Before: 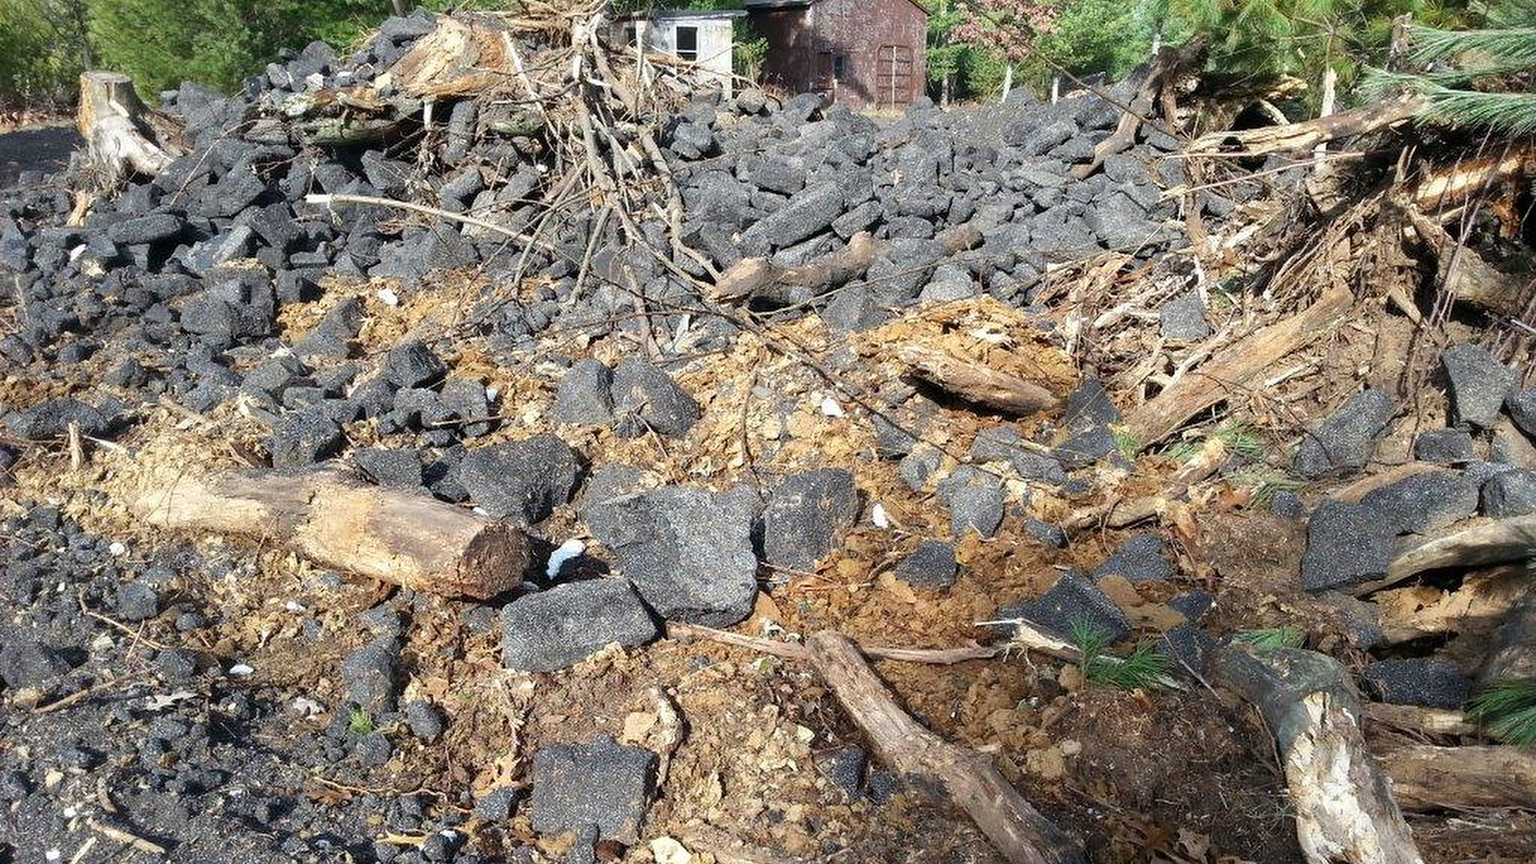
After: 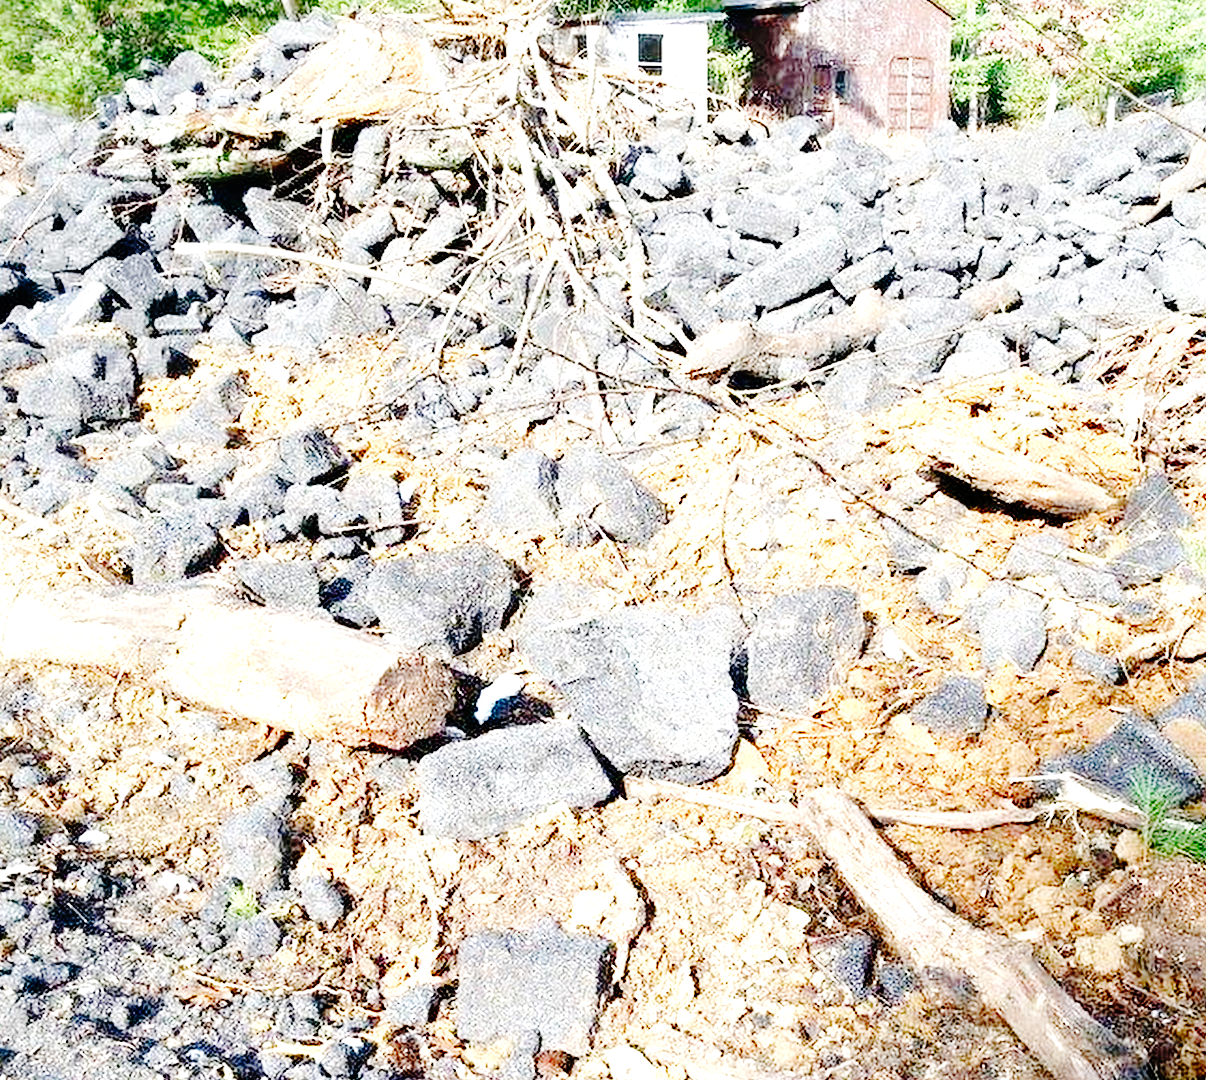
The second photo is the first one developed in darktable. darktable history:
base curve: curves: ch0 [(0, 0) (0.036, 0.01) (0.123, 0.254) (0.258, 0.504) (0.507, 0.748) (1, 1)], preserve colors none
crop: left 10.854%, right 26.325%
exposure: black level correction 0, exposure 1.366 EV, compensate exposure bias true, compensate highlight preservation false
